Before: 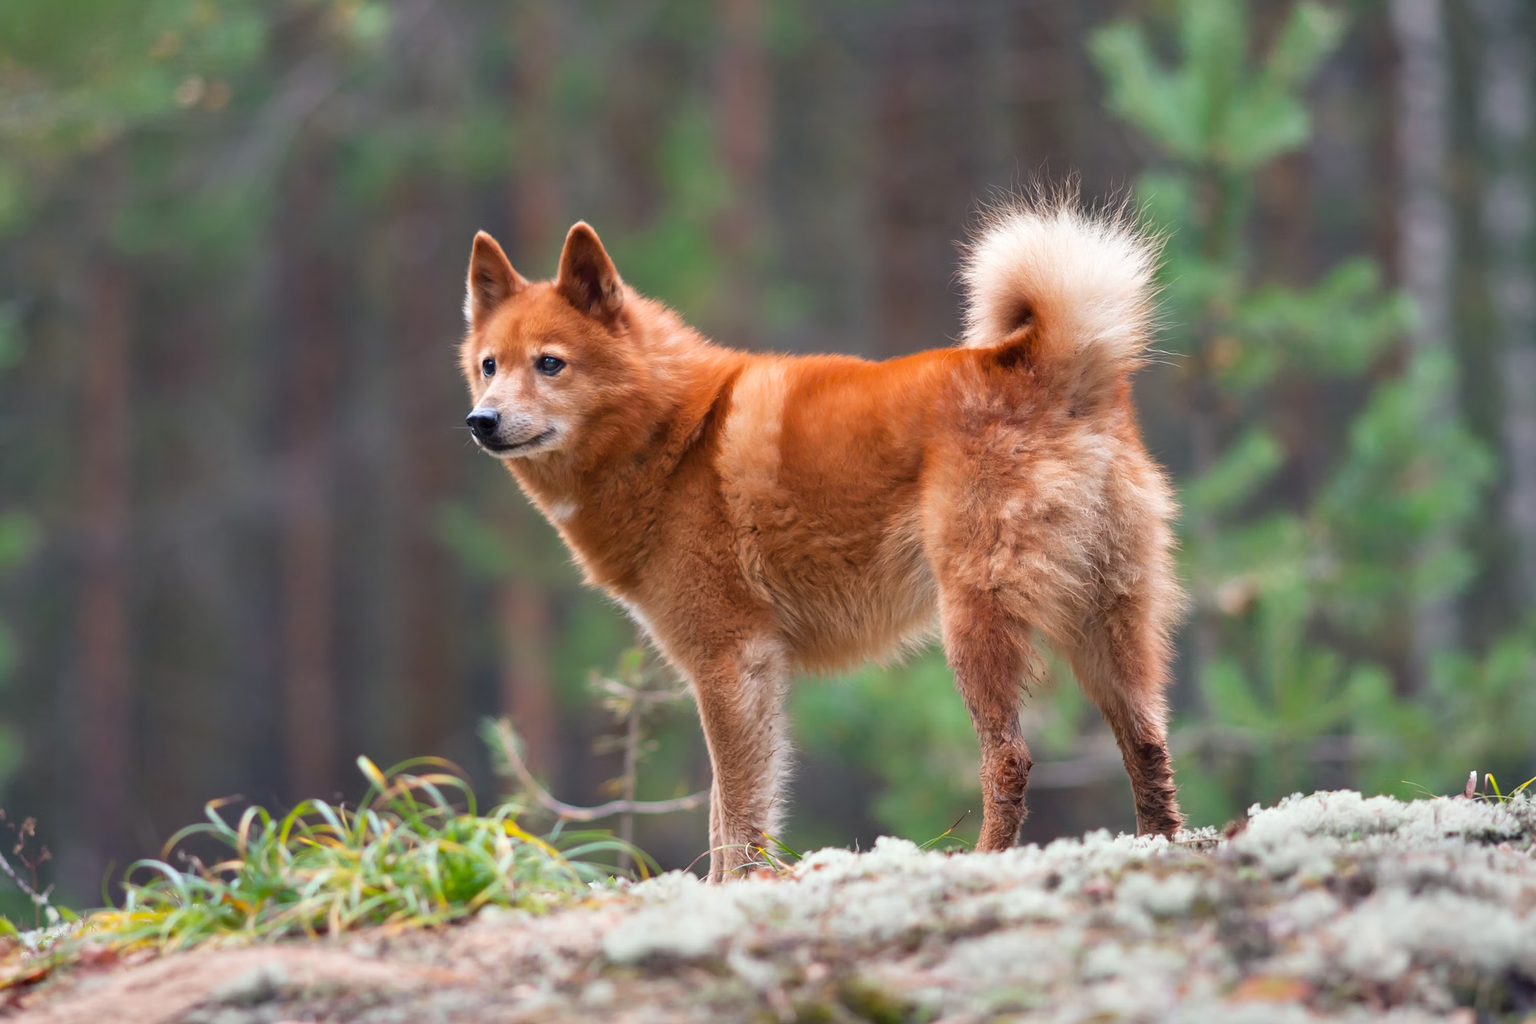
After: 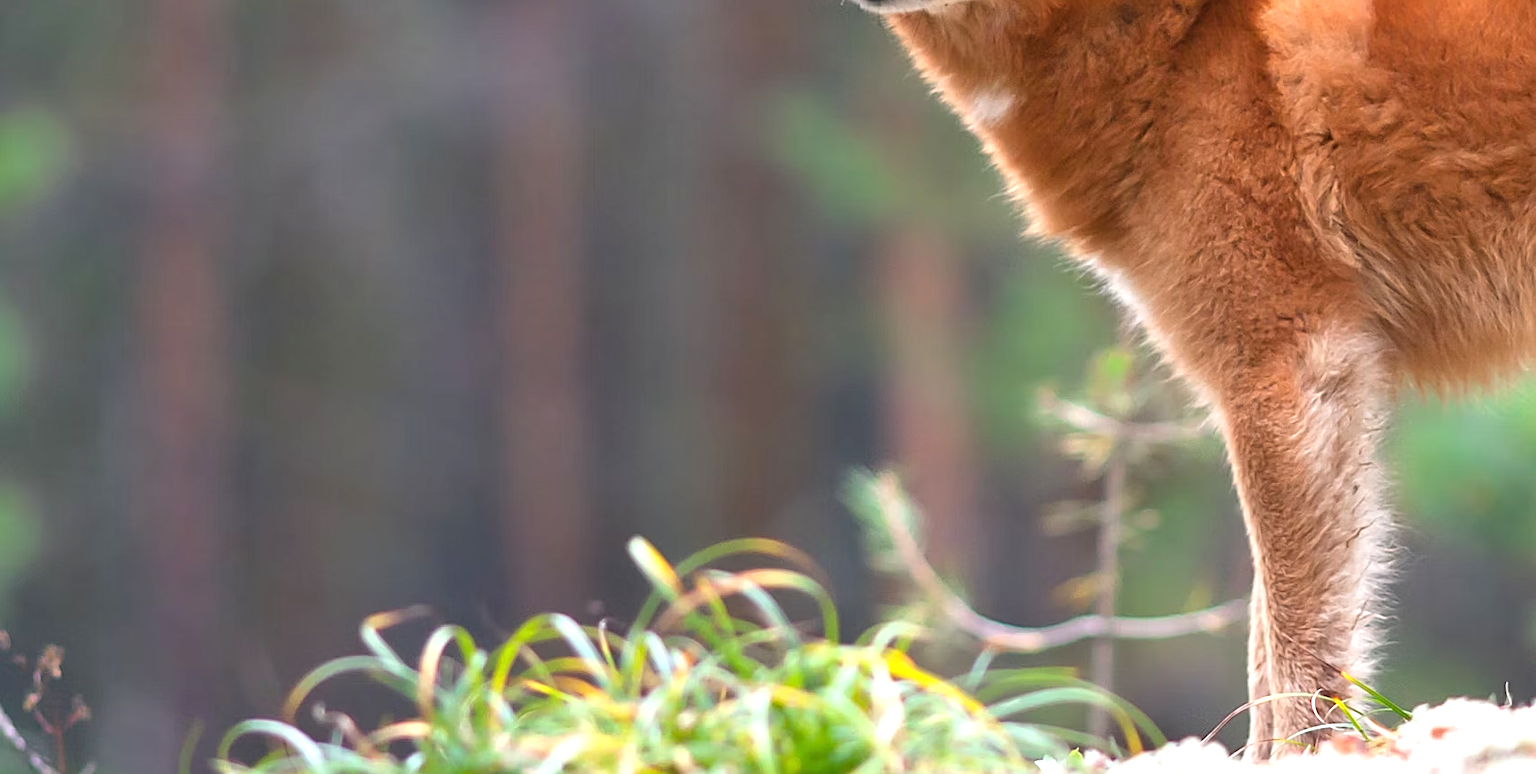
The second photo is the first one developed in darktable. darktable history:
exposure: black level correction 0, exposure 0.697 EV, compensate highlight preservation false
sharpen: on, module defaults
crop: top 44.045%, right 43.137%, bottom 12.924%
